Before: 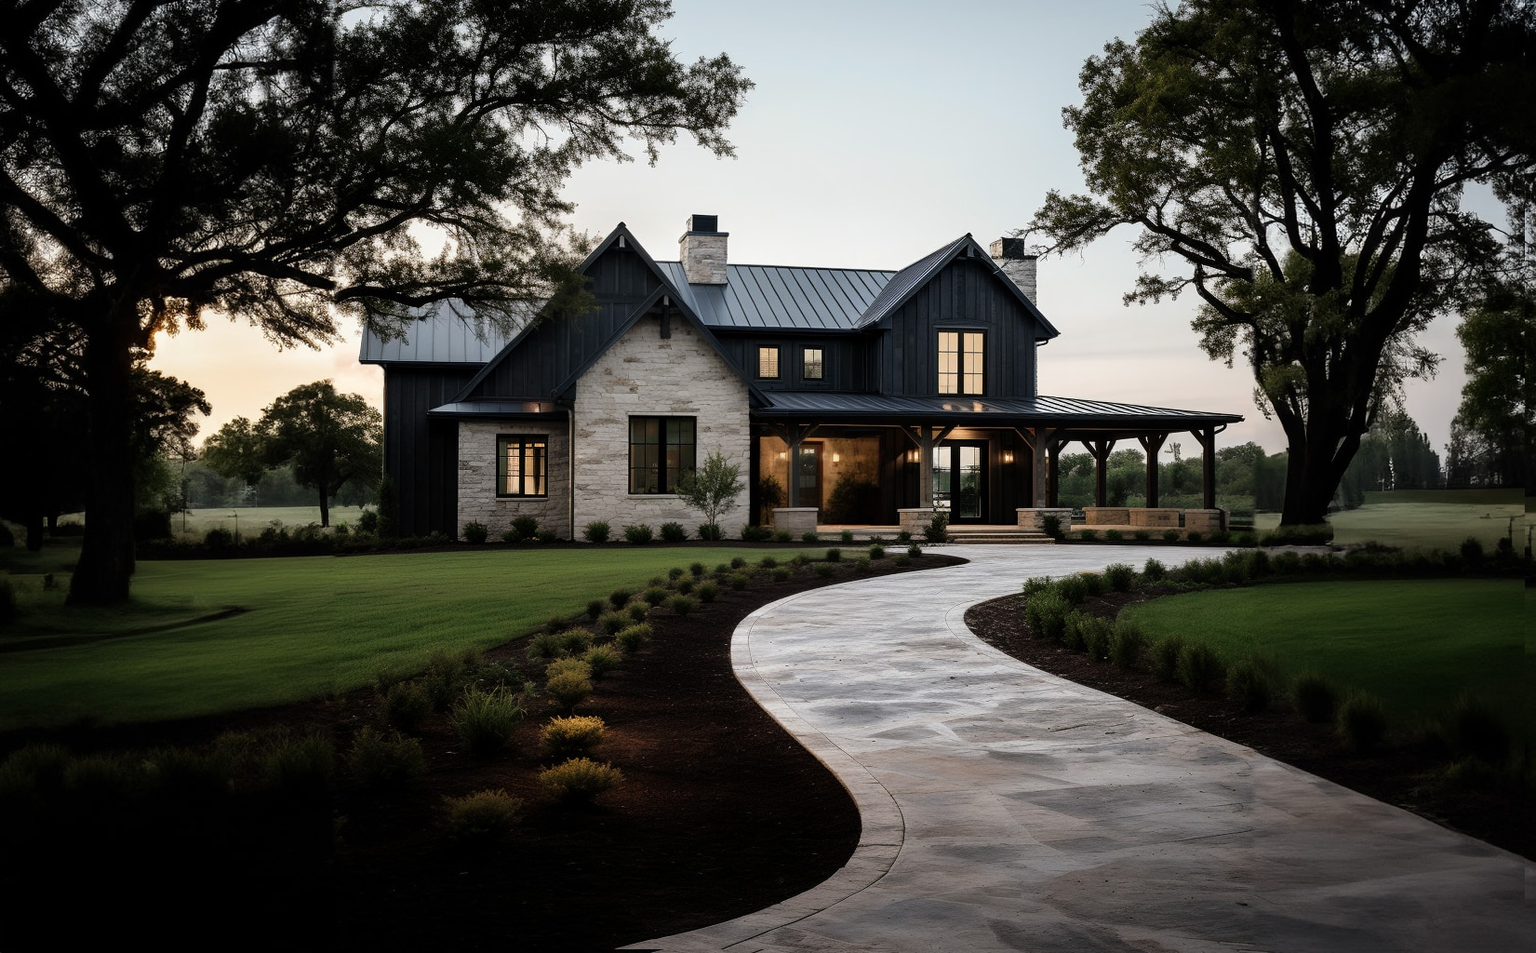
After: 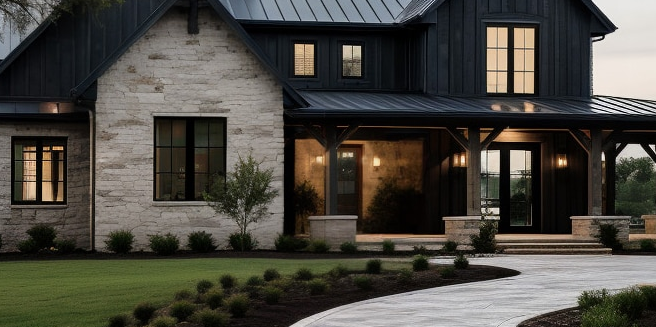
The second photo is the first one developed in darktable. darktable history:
crop: left 31.659%, top 32.323%, right 27.711%, bottom 35.68%
